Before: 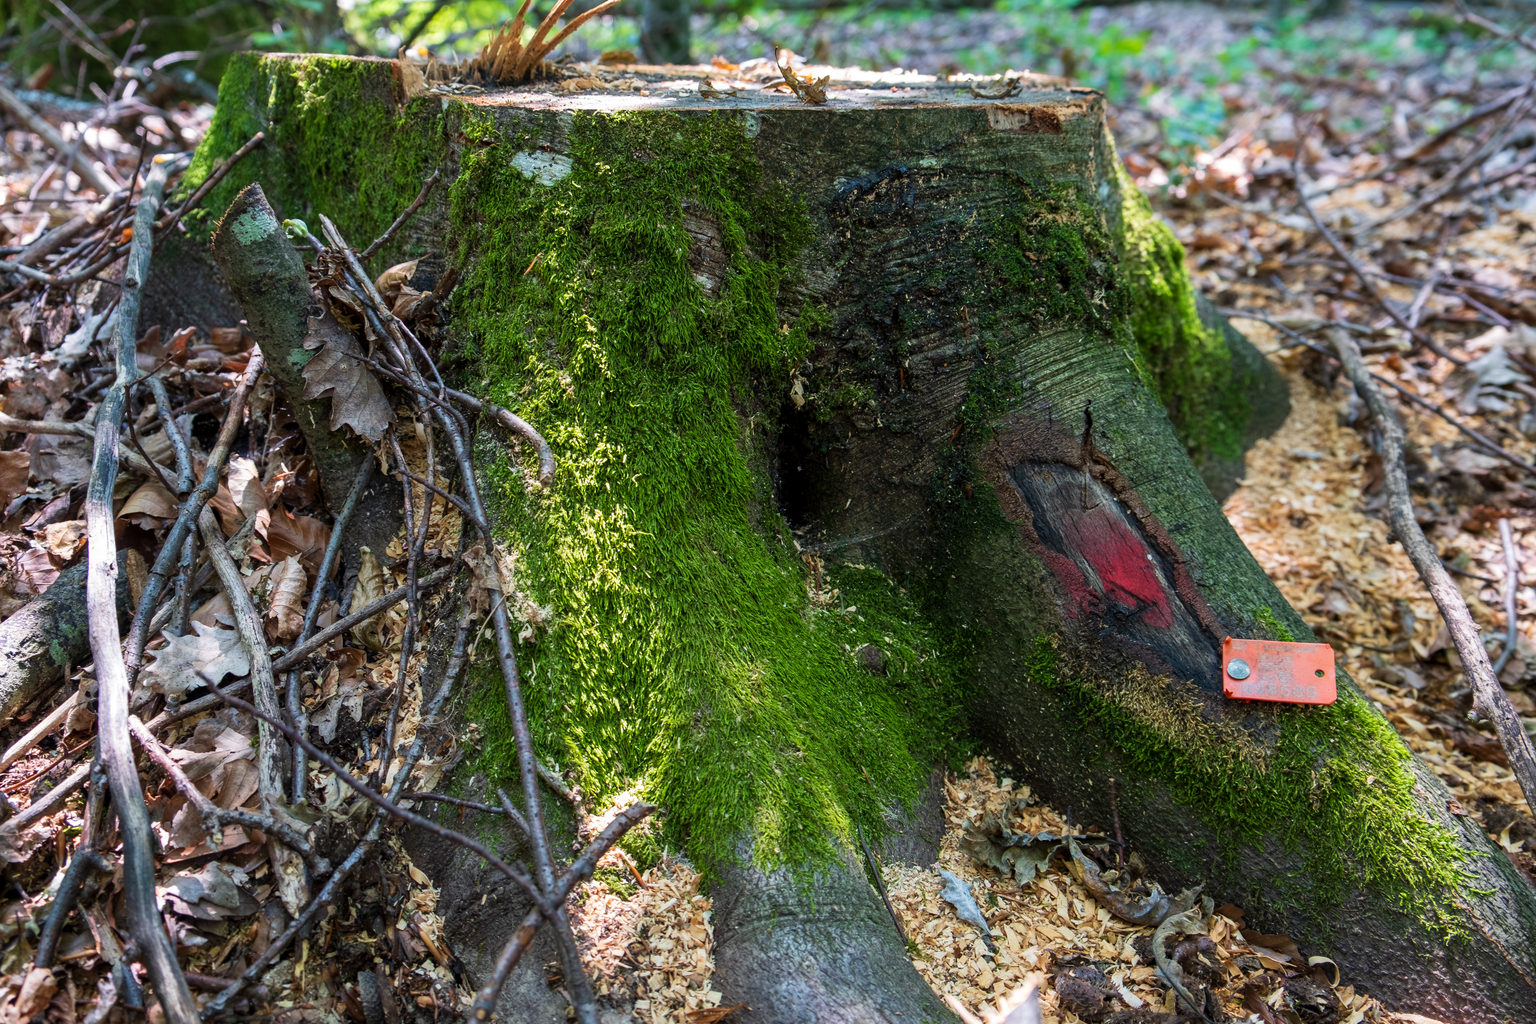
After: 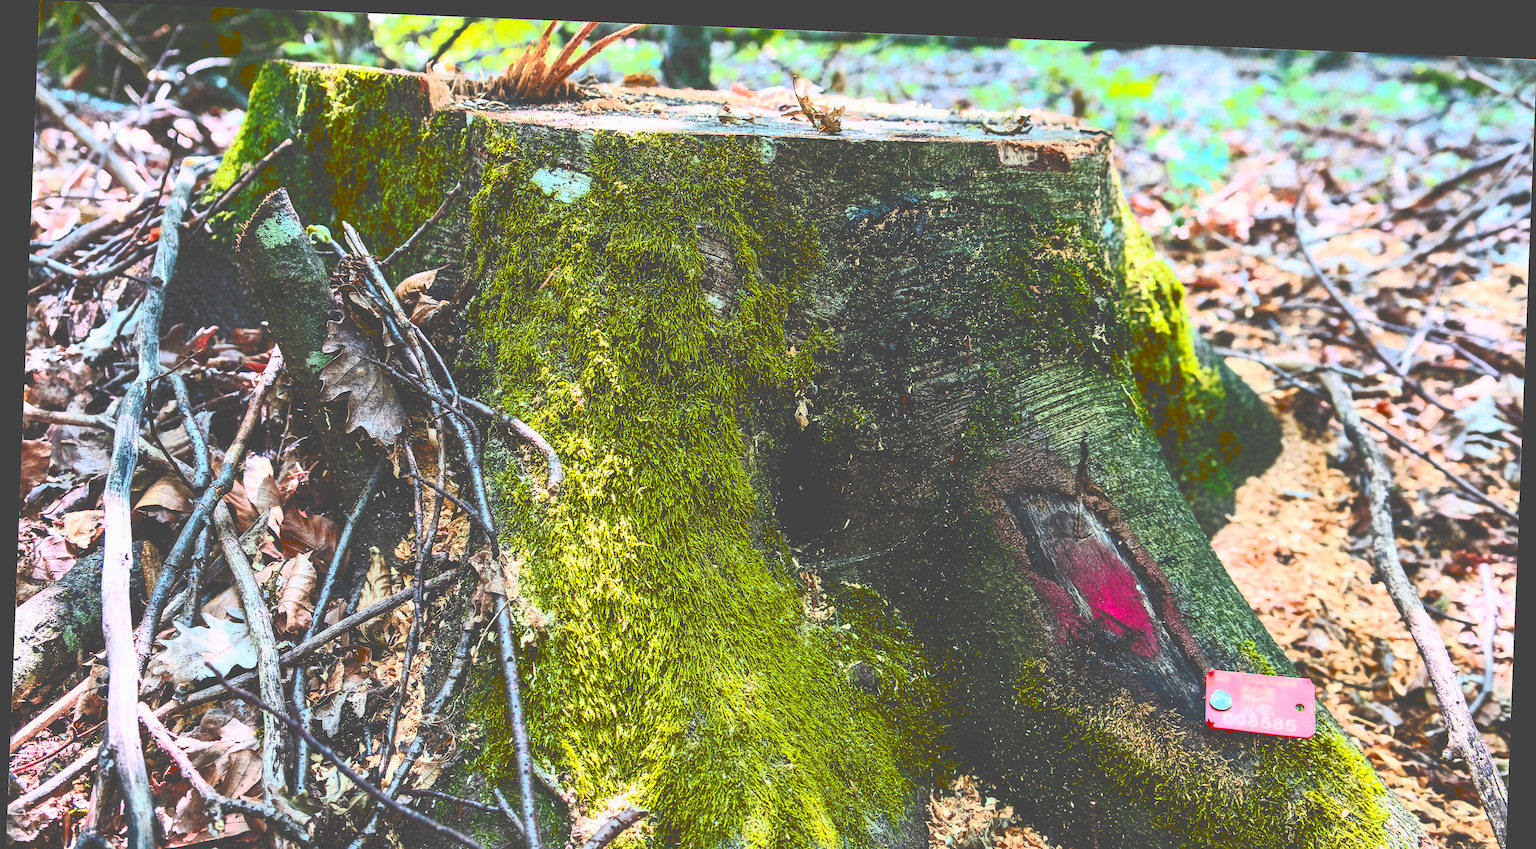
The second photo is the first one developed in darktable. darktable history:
tone curve: curves: ch0 [(0, 0) (0.003, 0.278) (0.011, 0.282) (0.025, 0.282) (0.044, 0.29) (0.069, 0.295) (0.1, 0.306) (0.136, 0.316) (0.177, 0.33) (0.224, 0.358) (0.277, 0.403) (0.335, 0.451) (0.399, 0.505) (0.468, 0.558) (0.543, 0.611) (0.623, 0.679) (0.709, 0.751) (0.801, 0.815) (0.898, 0.863) (1, 1)], preserve colors none
rotate and perspective: rotation 2.27°, automatic cropping off
contrast brightness saturation: contrast 0.83, brightness 0.59, saturation 0.59
sharpen: radius 1.4, amount 1.25, threshold 0.7
color zones: curves: ch1 [(0.235, 0.558) (0.75, 0.5)]; ch2 [(0.25, 0.462) (0.749, 0.457)], mix 25.94%
crop: bottom 19.644%
filmic rgb: black relative exposure -6.98 EV, white relative exposure 5.63 EV, hardness 2.86
